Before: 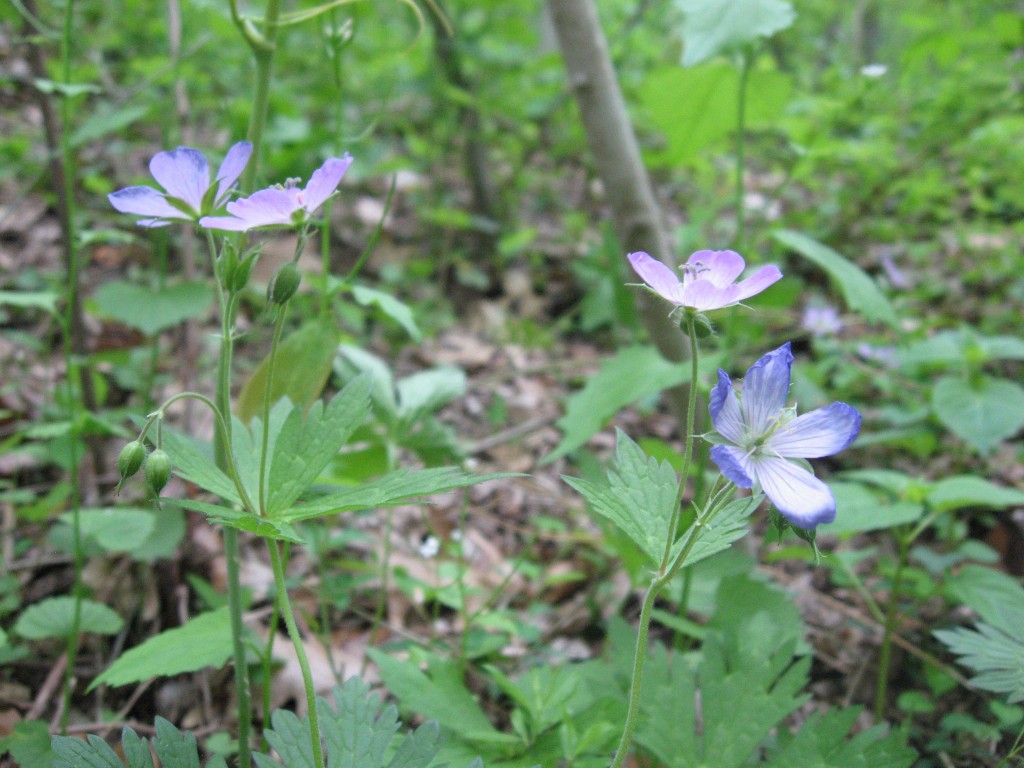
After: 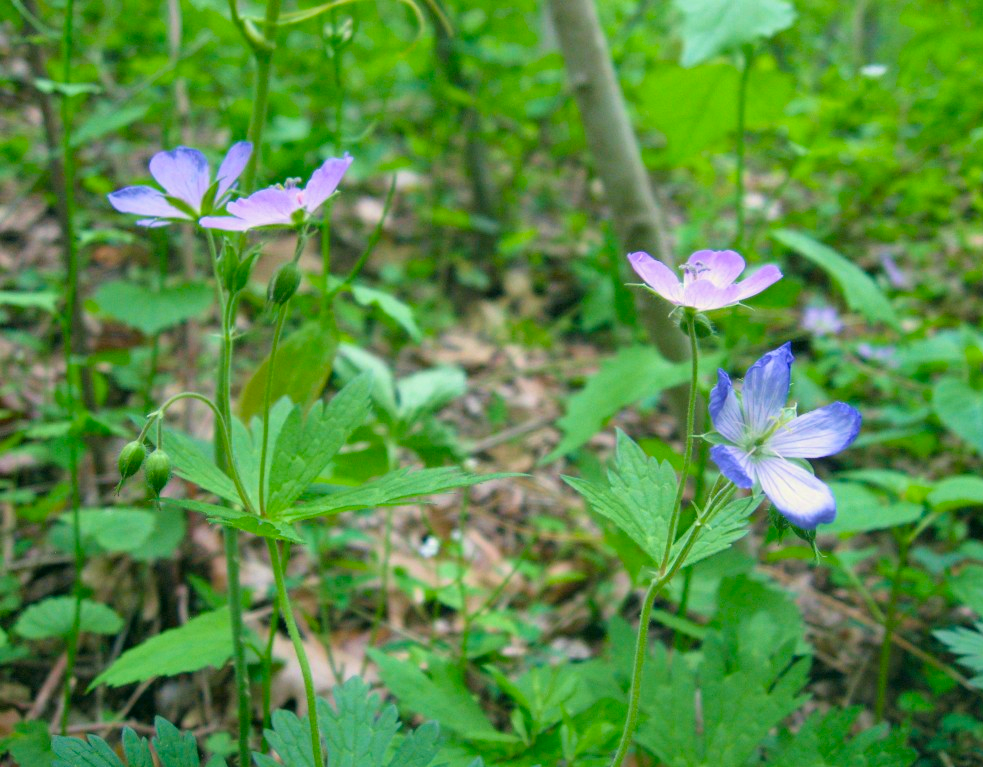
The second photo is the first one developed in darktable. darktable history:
crop: right 3.983%, bottom 0.032%
velvia: on, module defaults
color correction: highlights a* -0.4, highlights b* 9.59, shadows a* -9.1, shadows b* 1.56
color balance rgb: perceptual saturation grading › global saturation 29.156%, perceptual saturation grading › mid-tones 12.774%, perceptual saturation grading › shadows 9.901%, global vibrance 20%
